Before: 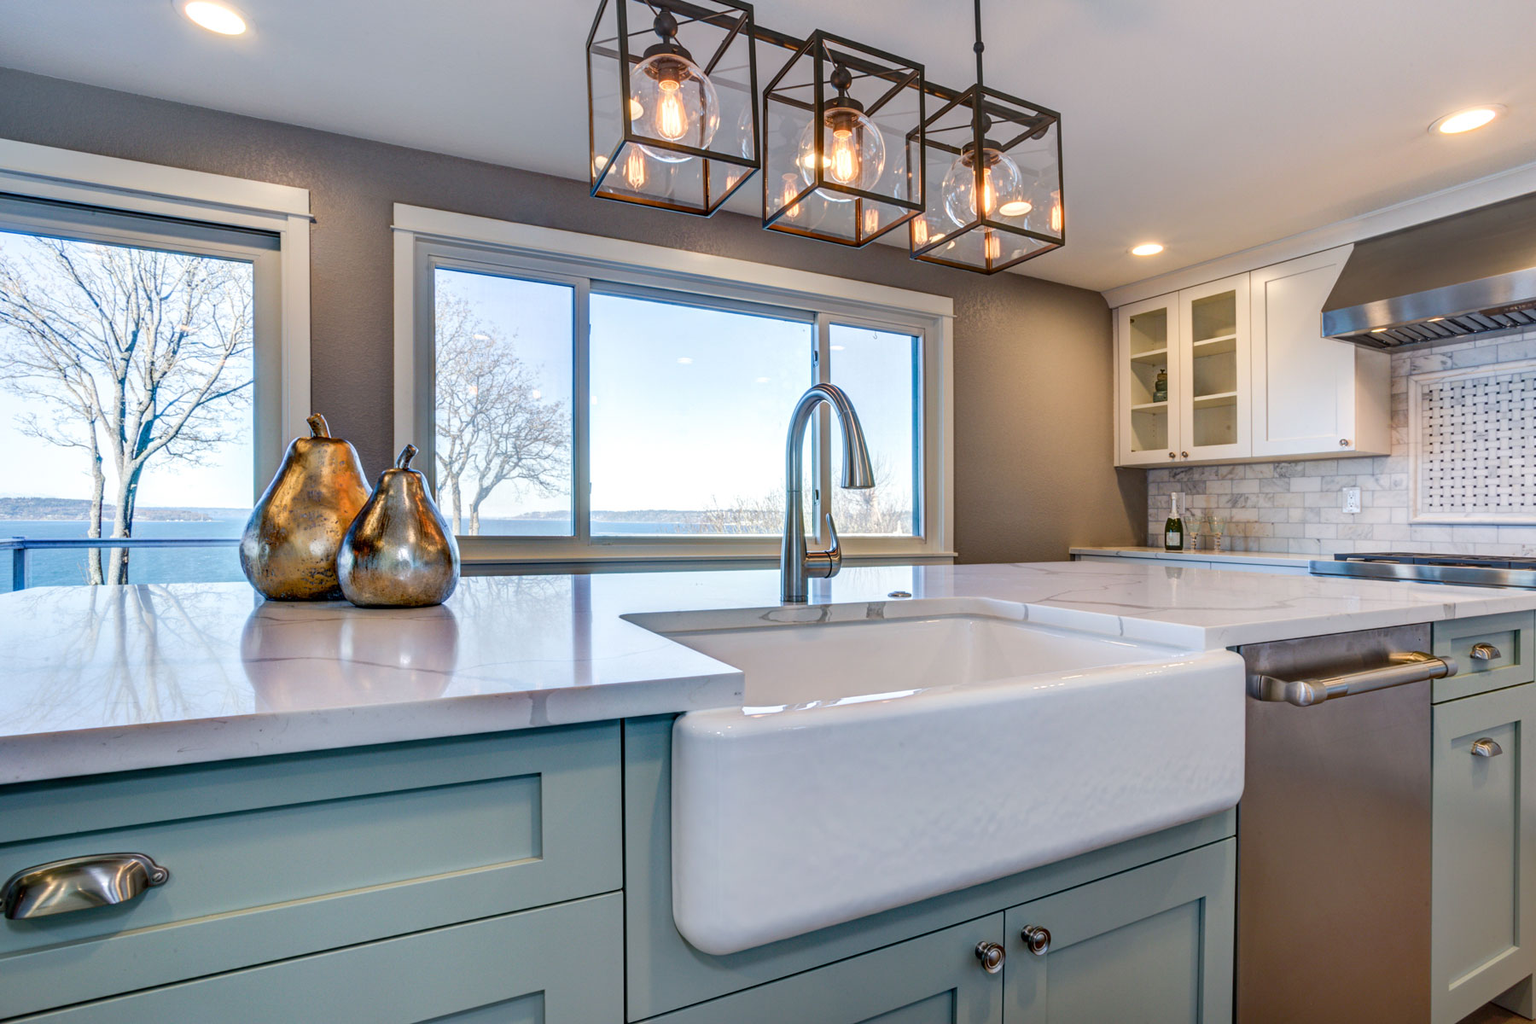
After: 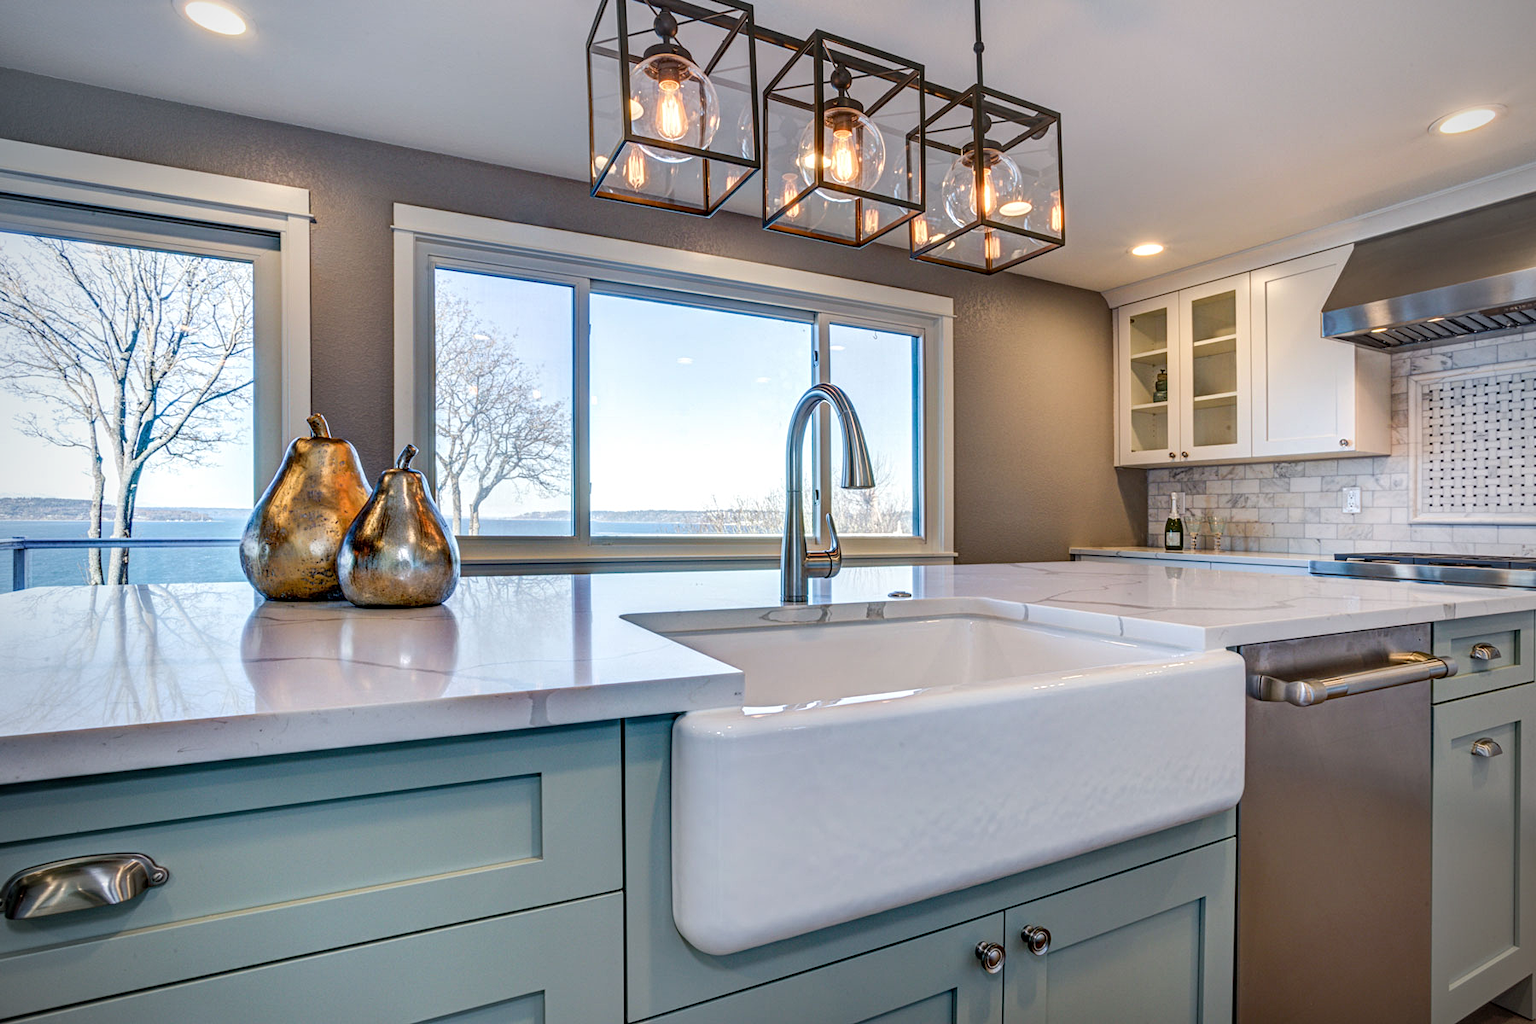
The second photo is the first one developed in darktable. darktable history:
contrast equalizer: y [[0.5, 0.5, 0.5, 0.512, 0.552, 0.62], [0.5 ×6], [0.5 ×4, 0.504, 0.553], [0 ×6], [0 ×6]]
vignetting: on, module defaults
